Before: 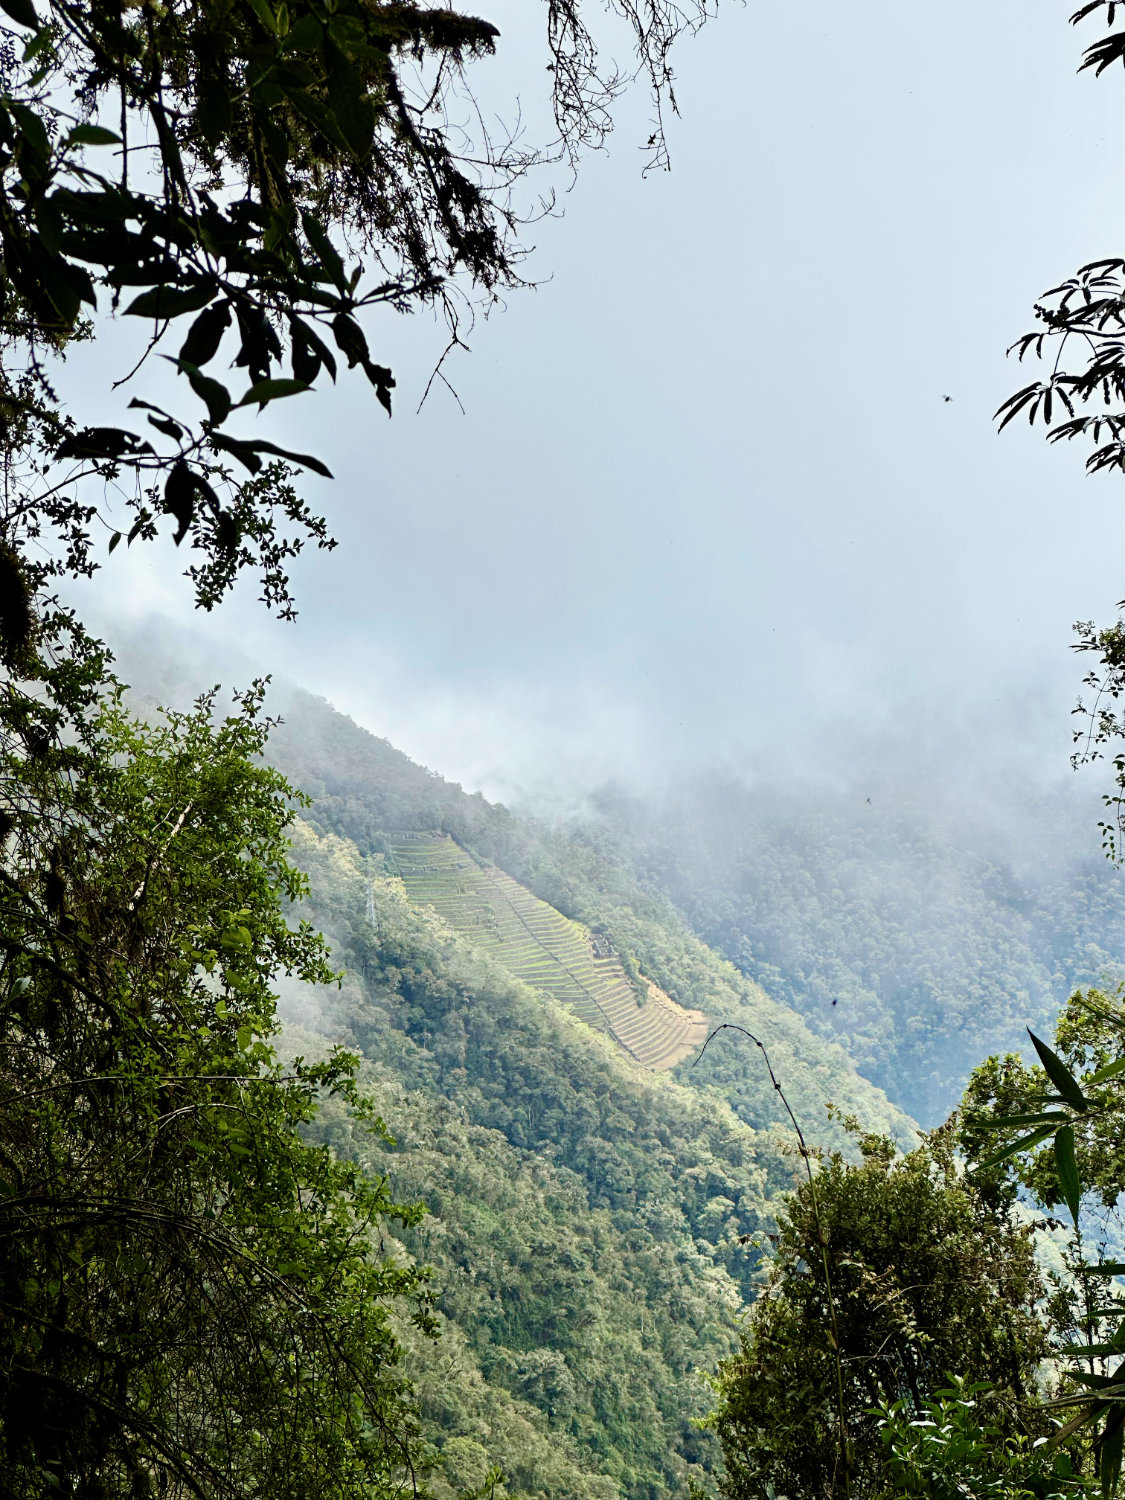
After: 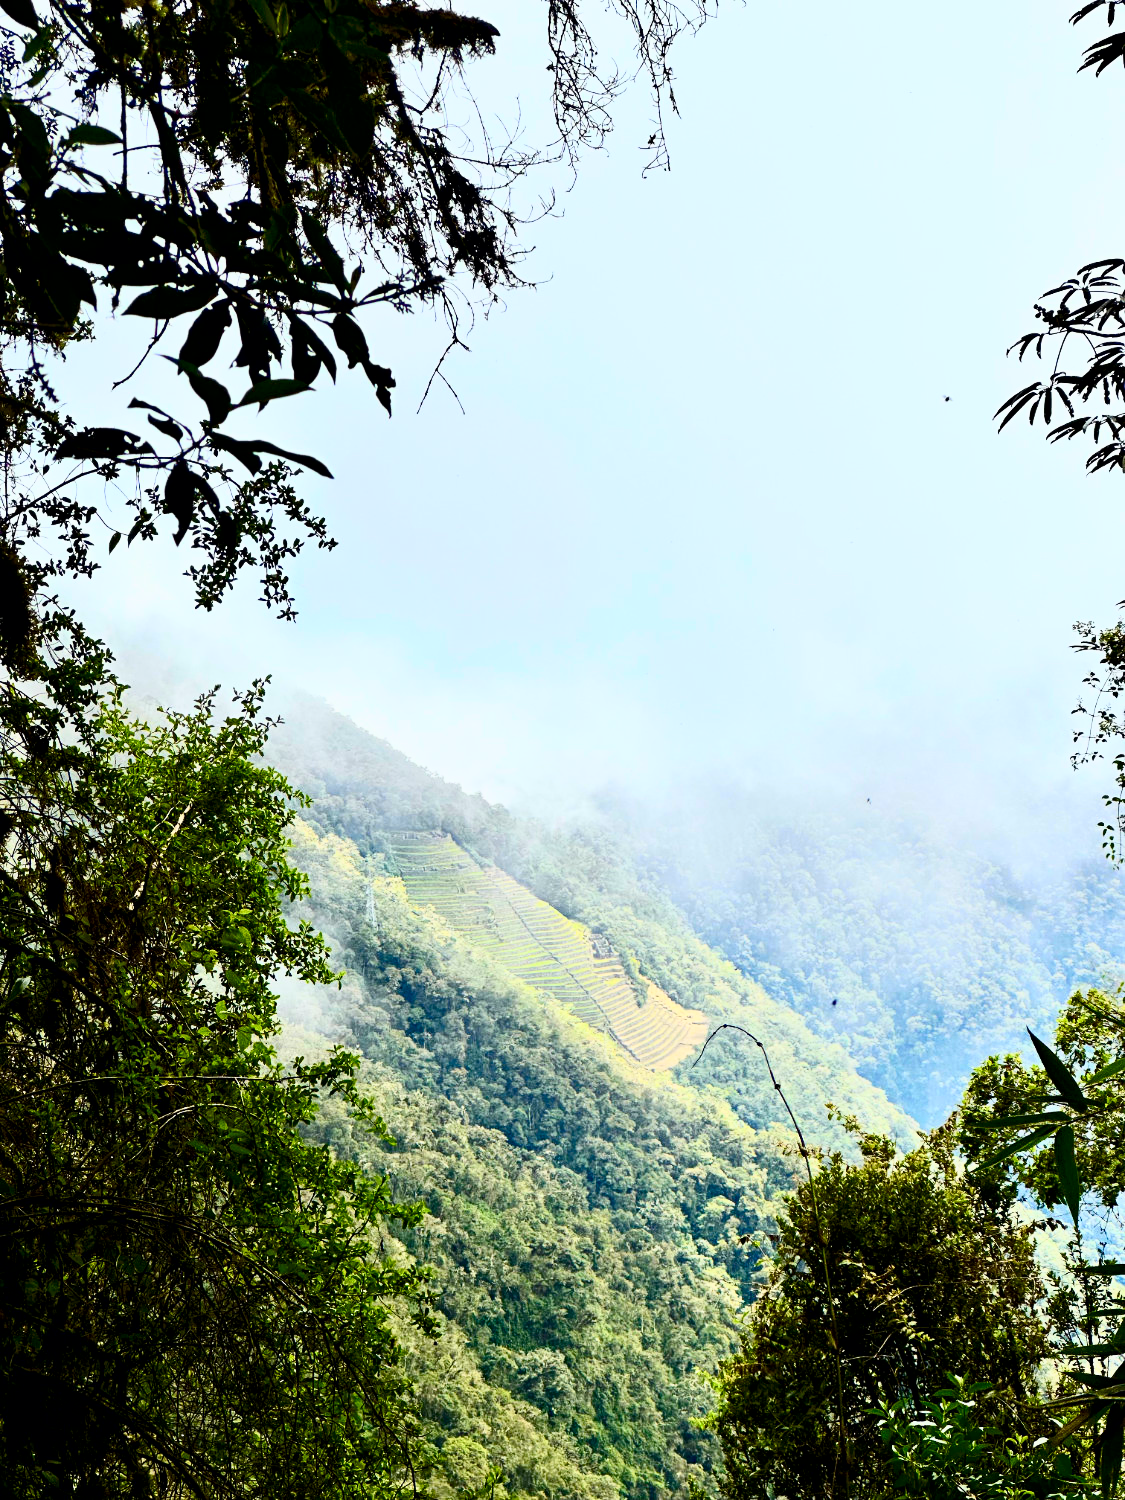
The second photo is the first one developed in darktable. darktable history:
tone curve: curves: ch0 [(0, 0) (0.187, 0.12) (0.384, 0.363) (0.577, 0.681) (0.735, 0.881) (0.864, 0.959) (1, 0.987)]; ch1 [(0, 0) (0.402, 0.36) (0.476, 0.466) (0.501, 0.501) (0.518, 0.514) (0.564, 0.614) (0.614, 0.664) (0.741, 0.829) (1, 1)]; ch2 [(0, 0) (0.429, 0.387) (0.483, 0.481) (0.503, 0.501) (0.522, 0.533) (0.564, 0.605) (0.615, 0.697) (0.702, 0.774) (1, 0.895)], color space Lab, independent channels
